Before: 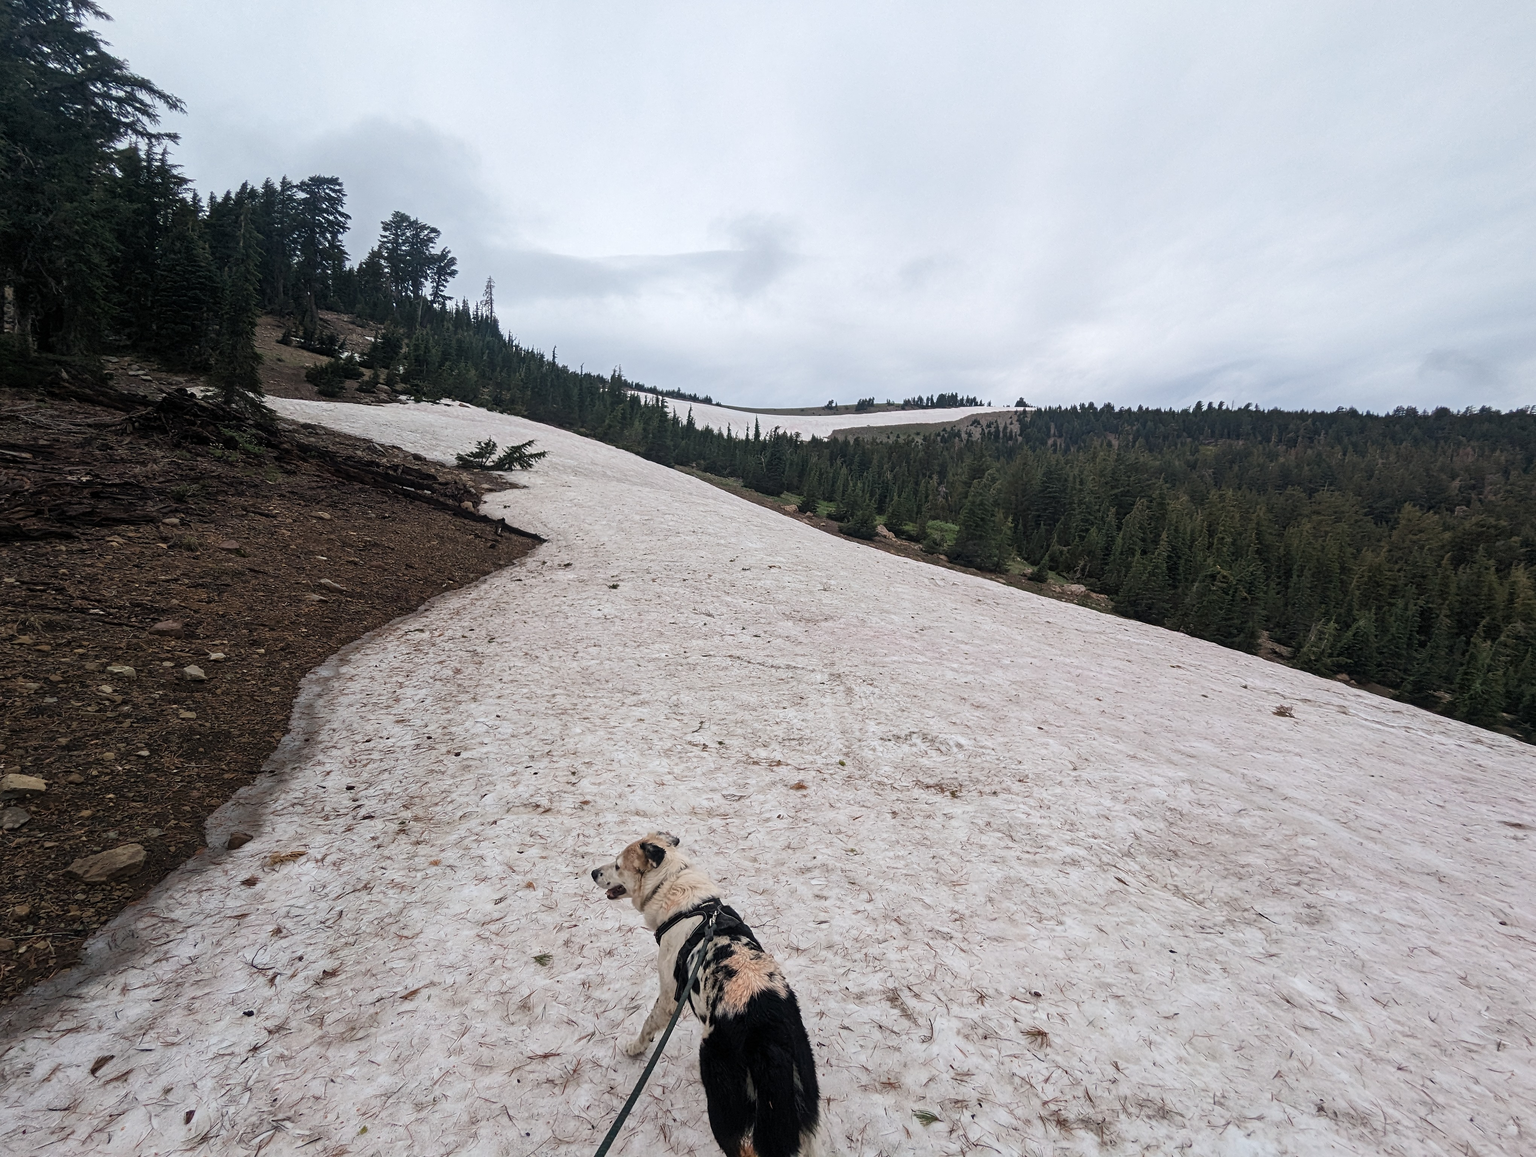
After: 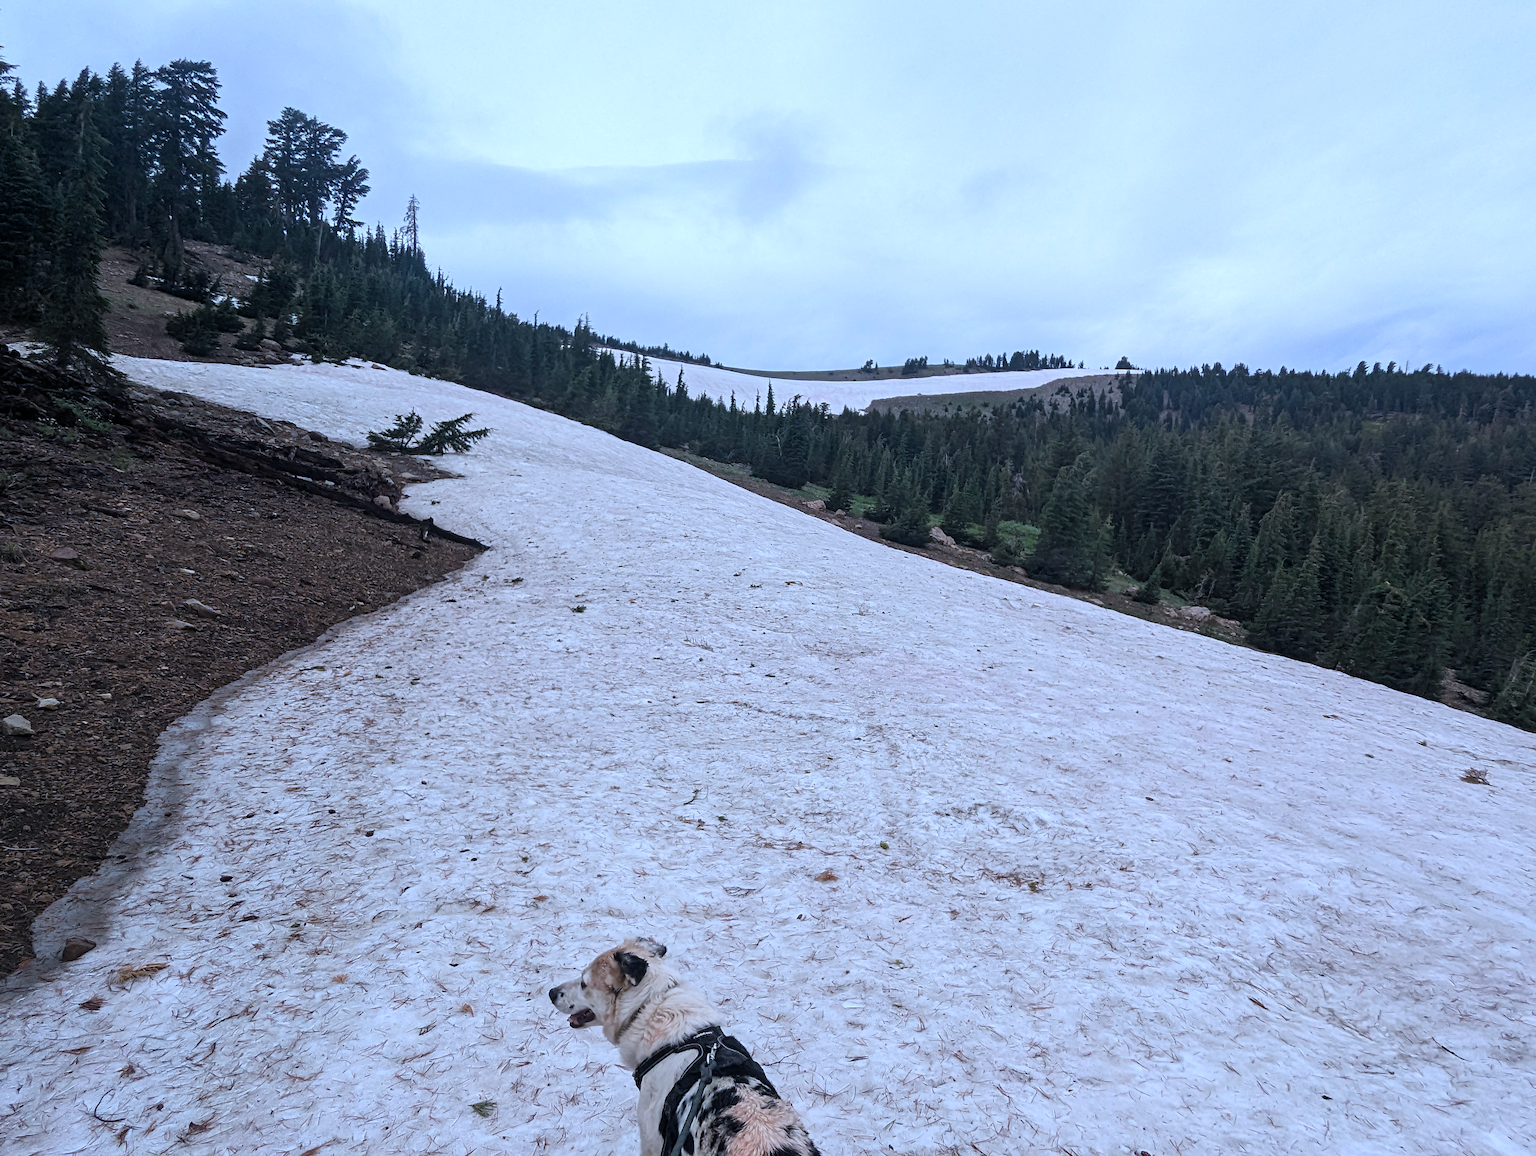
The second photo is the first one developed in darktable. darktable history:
crop and rotate: left 11.831%, top 11.346%, right 13.429%, bottom 13.899%
color calibration: illuminant custom, x 0.39, y 0.392, temperature 3856.94 K
